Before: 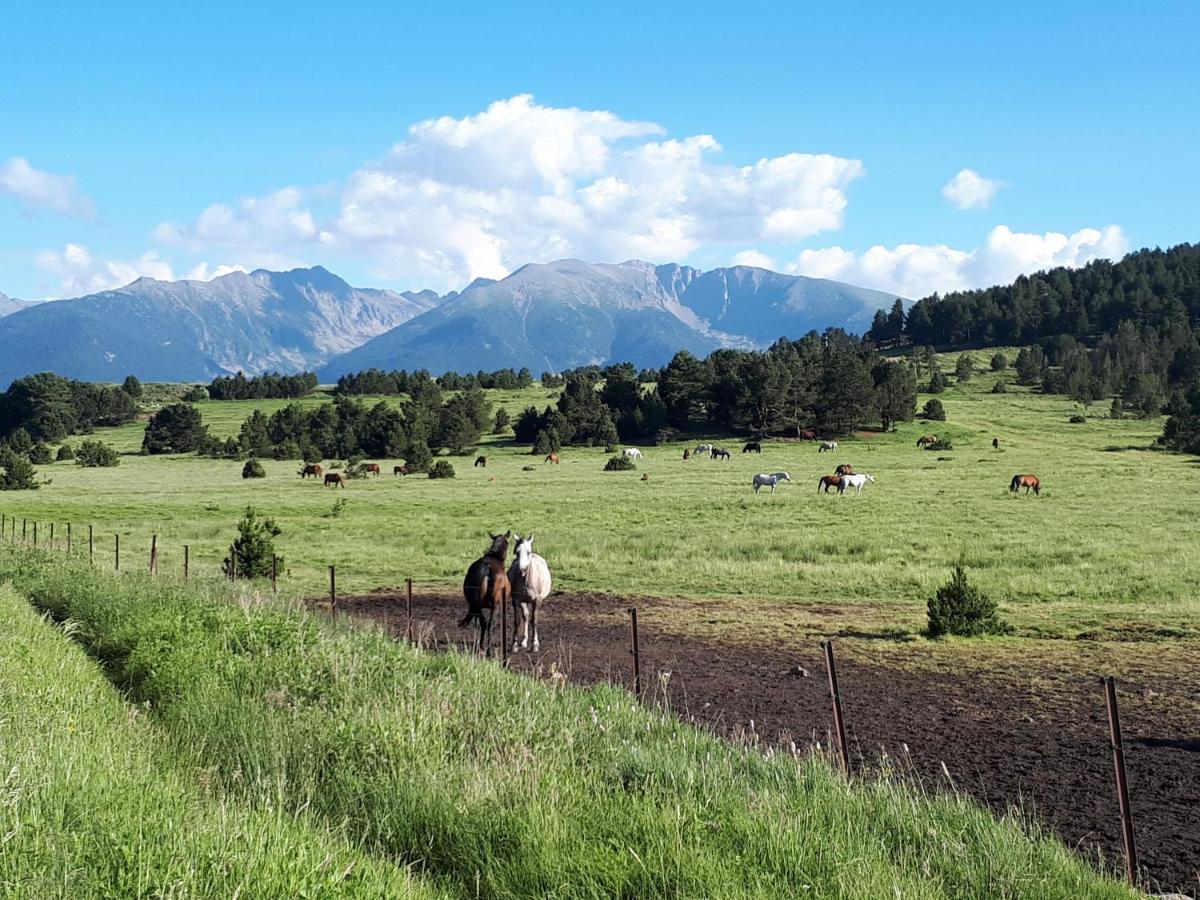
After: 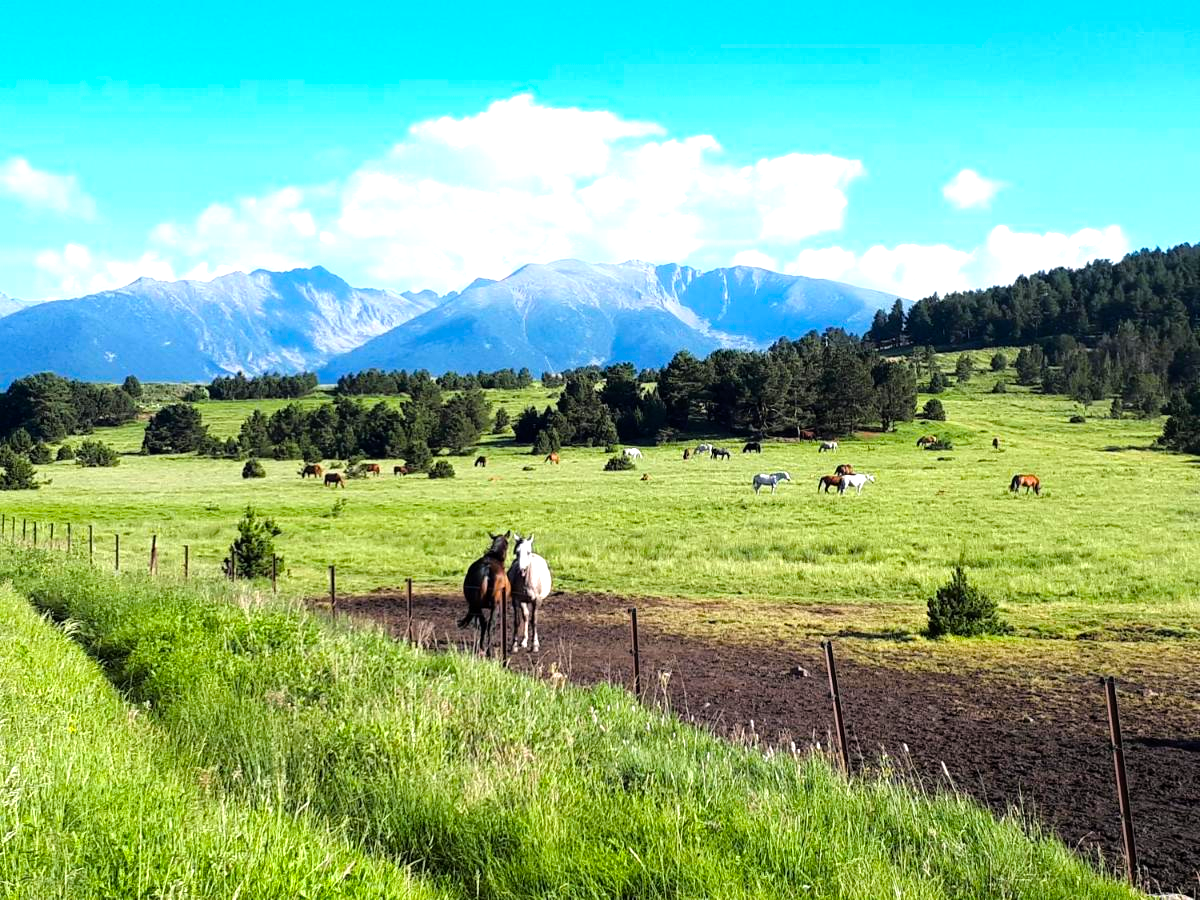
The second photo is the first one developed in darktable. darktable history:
color balance rgb: perceptual saturation grading › global saturation 30.258%, global vibrance 20%
tone equalizer: -8 EV -0.775 EV, -7 EV -0.692 EV, -6 EV -0.593 EV, -5 EV -0.373 EV, -3 EV 0.382 EV, -2 EV 0.6 EV, -1 EV 0.699 EV, +0 EV 0.722 EV
